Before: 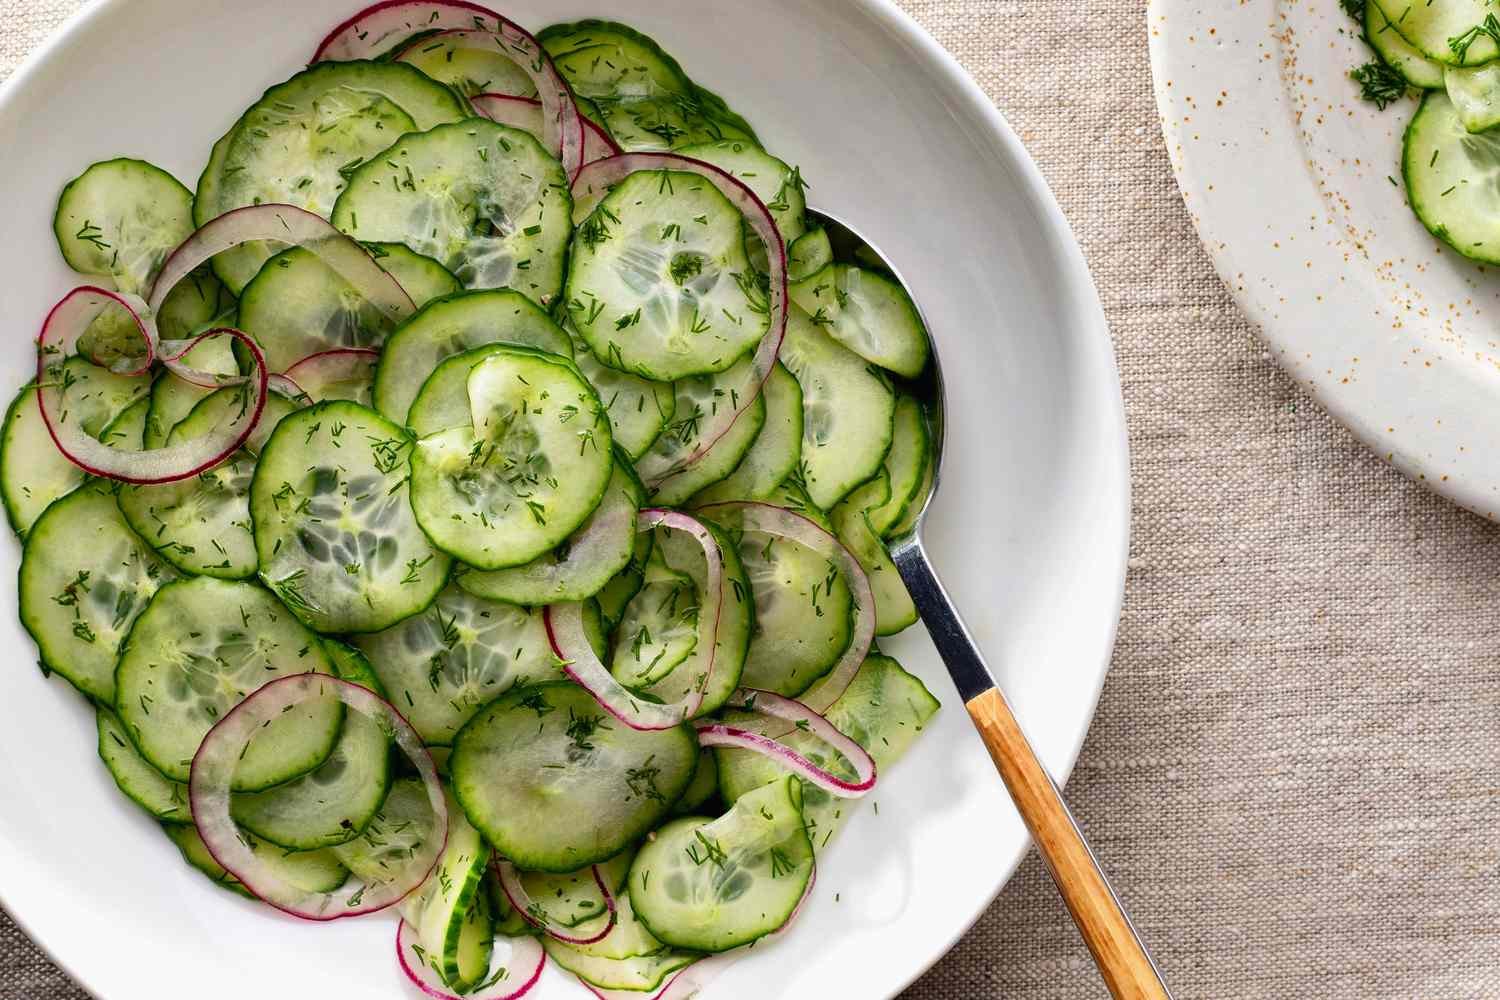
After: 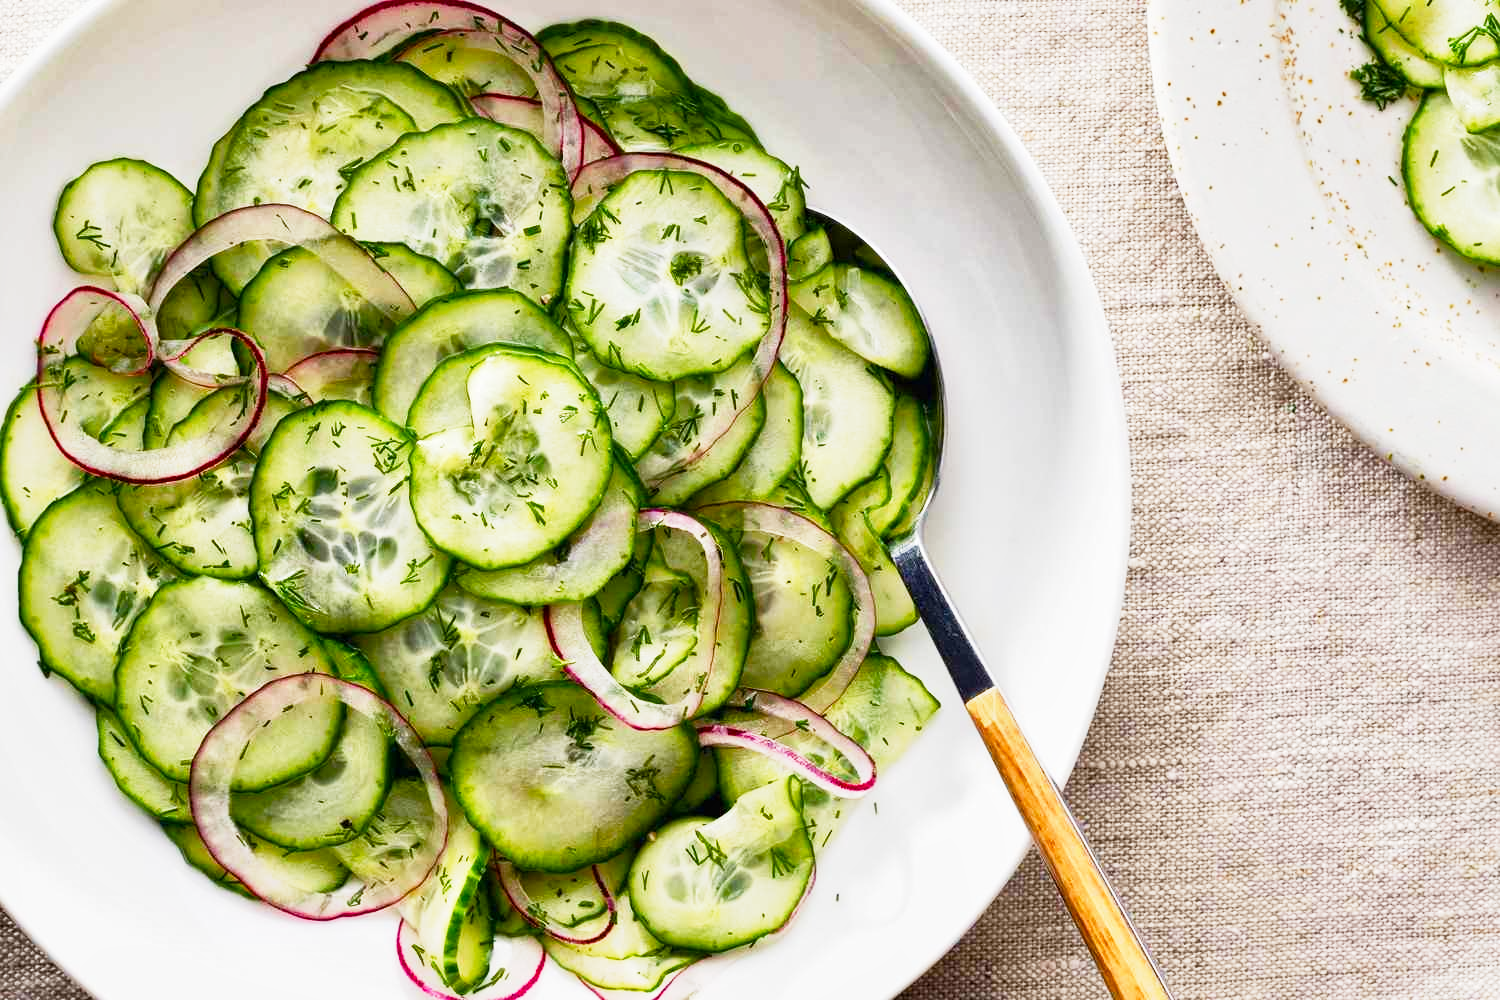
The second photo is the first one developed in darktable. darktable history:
color balance rgb: perceptual saturation grading › global saturation 20%, perceptual saturation grading › highlights -25.026%, perceptual saturation grading › shadows 24.034%, perceptual brilliance grading › highlights 10.347%, perceptual brilliance grading › mid-tones 4.962%
base curve: curves: ch0 [(0, 0) (0.088, 0.125) (0.176, 0.251) (0.354, 0.501) (0.613, 0.749) (1, 0.877)], preserve colors none
local contrast: mode bilateral grid, contrast 20, coarseness 49, detail 119%, midtone range 0.2
tone equalizer: edges refinement/feathering 500, mask exposure compensation -1.57 EV, preserve details no
